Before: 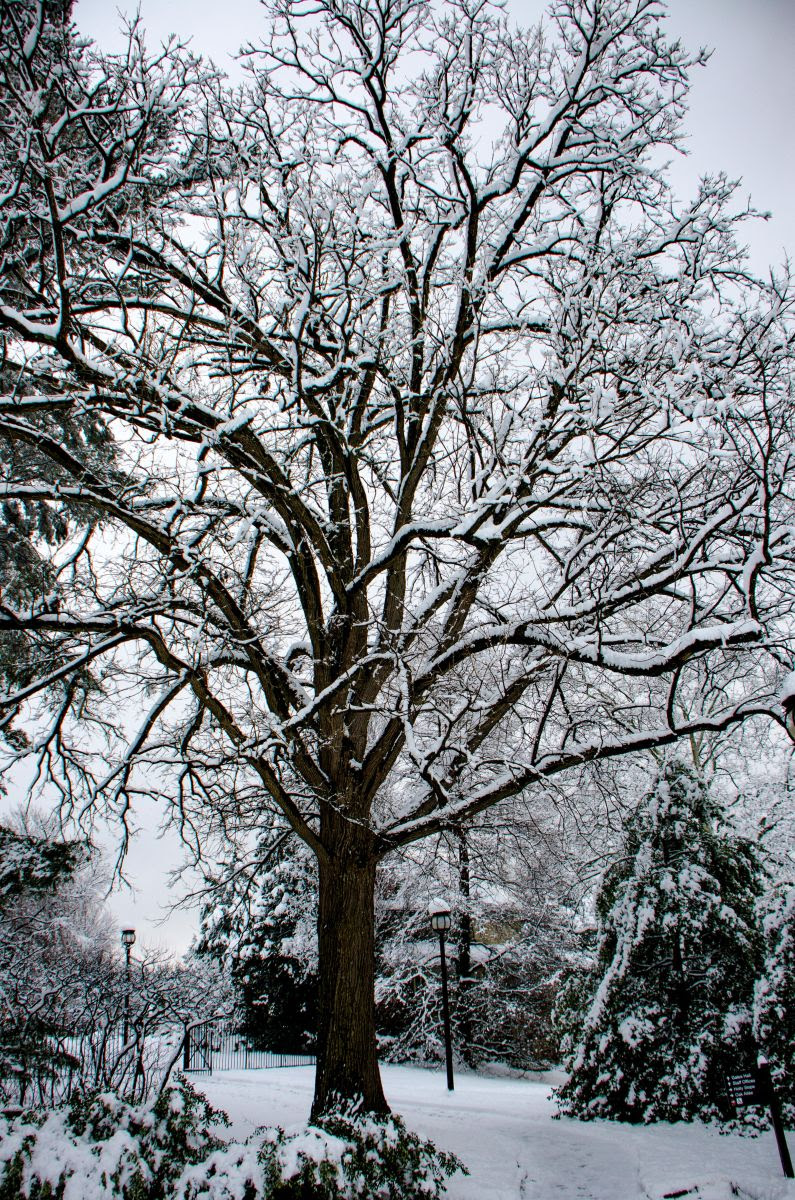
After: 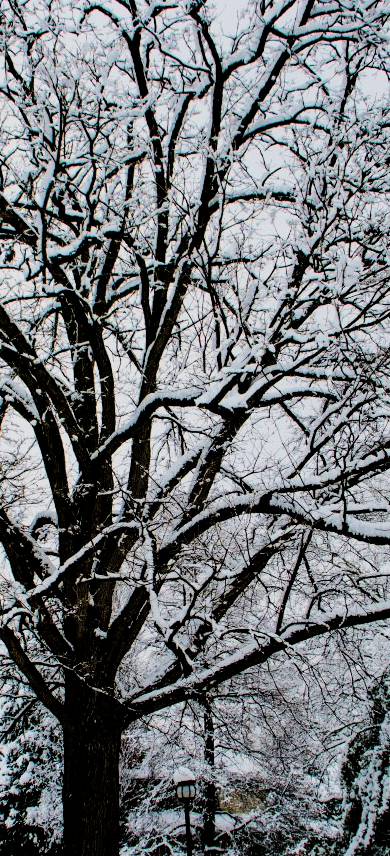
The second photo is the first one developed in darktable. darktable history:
velvia: on, module defaults
filmic rgb: black relative exposure -5.04 EV, white relative exposure 3.96 EV, hardness 2.89, contrast 1.299, highlights saturation mix -30.72%
crop: left 32.177%, top 10.992%, right 18.643%, bottom 17.612%
